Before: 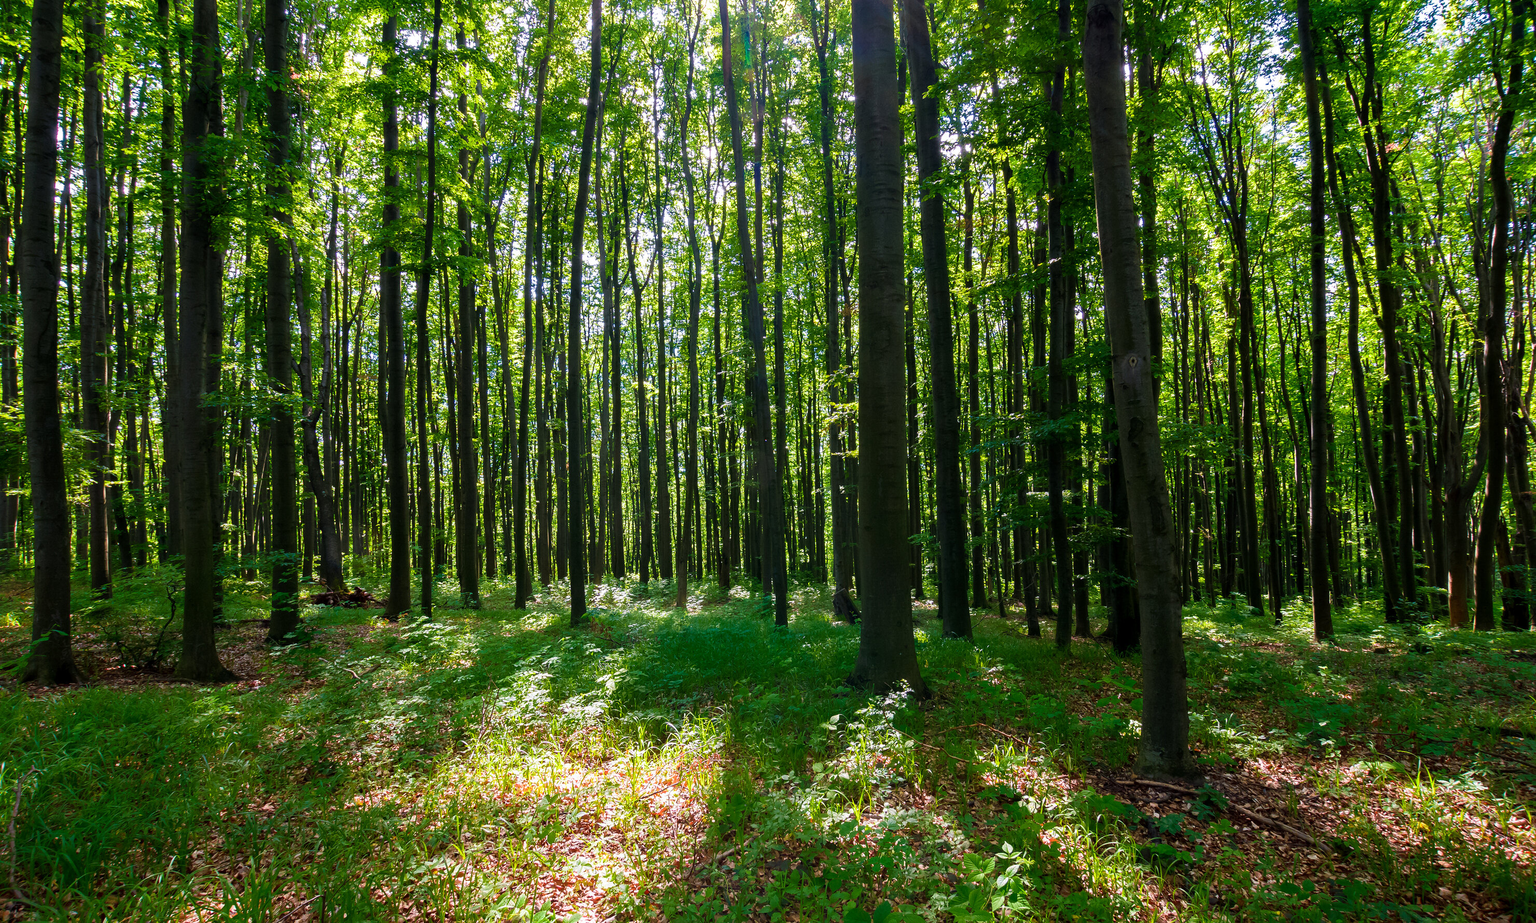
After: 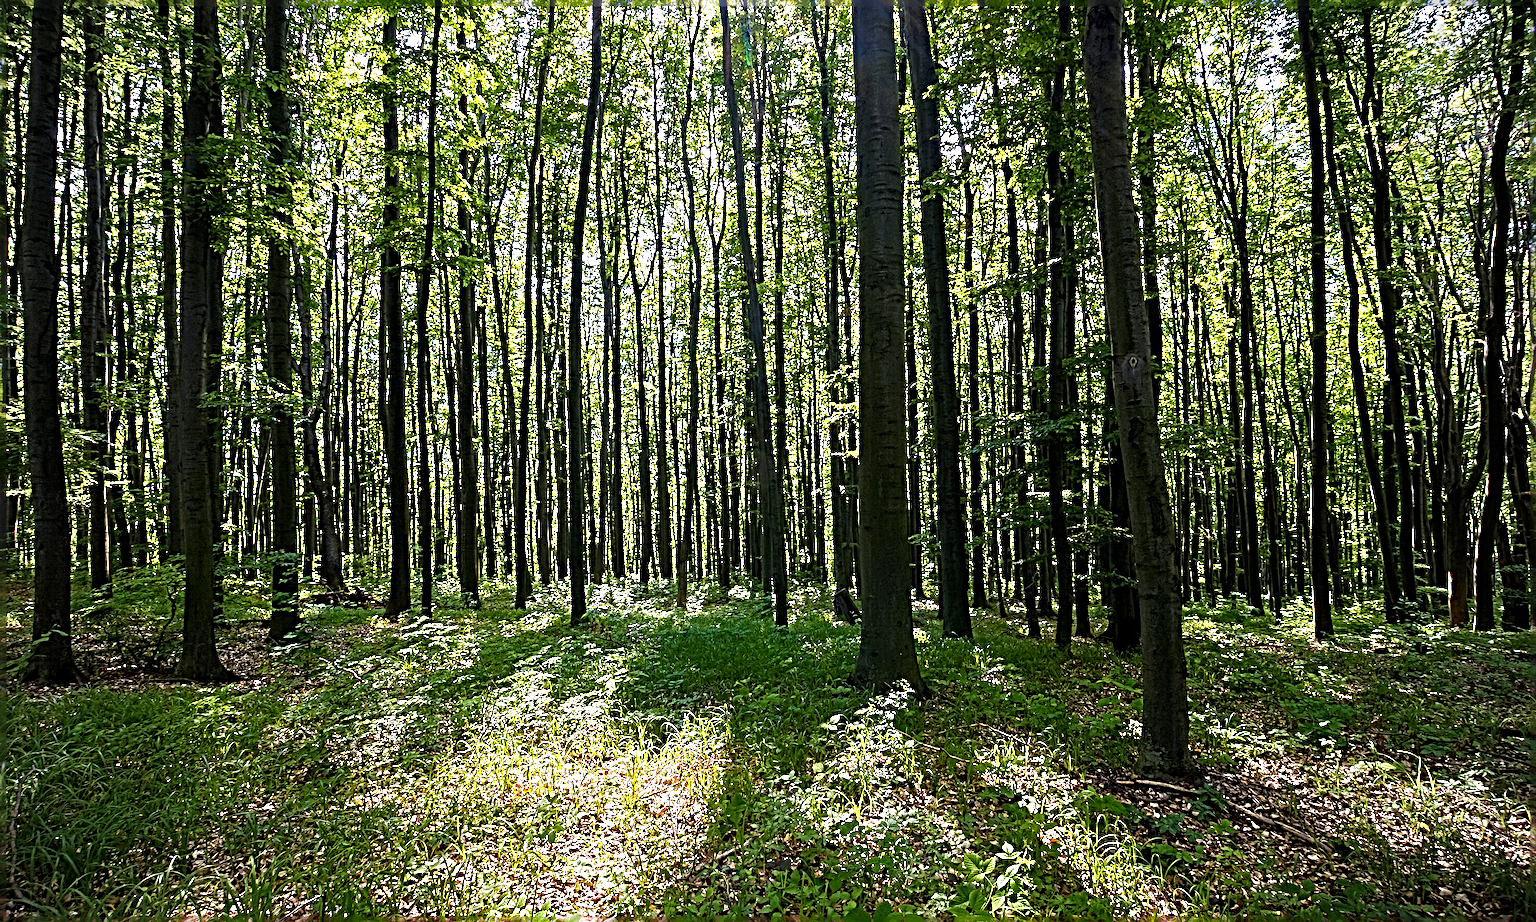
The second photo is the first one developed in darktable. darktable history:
color contrast: green-magenta contrast 0.8, blue-yellow contrast 1.1, unbound 0
sharpen: radius 6.3, amount 1.8, threshold 0
vignetting: on, module defaults
